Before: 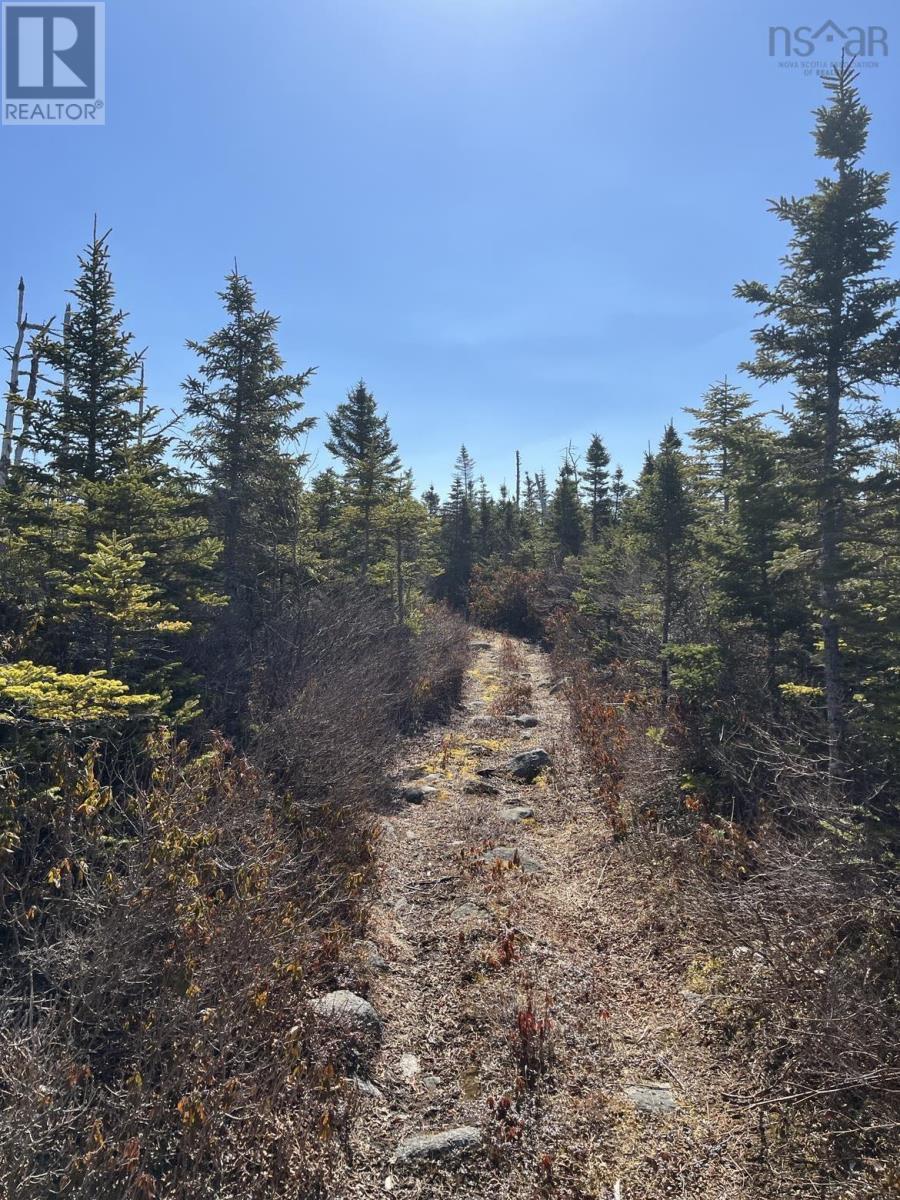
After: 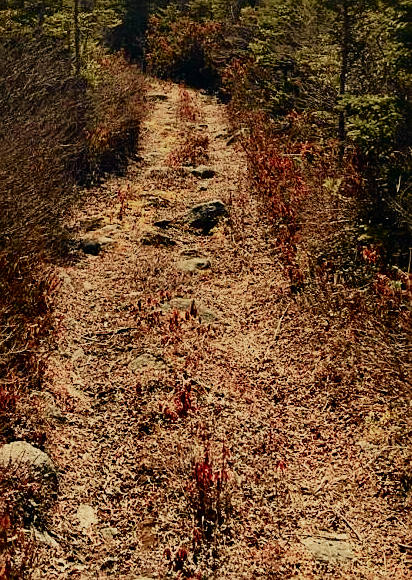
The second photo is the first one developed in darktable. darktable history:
graduated density: rotation 5.63°, offset 76.9
sigmoid: contrast 1.7, skew -0.2, preserve hue 0%, red attenuation 0.1, red rotation 0.035, green attenuation 0.1, green rotation -0.017, blue attenuation 0.15, blue rotation -0.052, base primaries Rec2020
tone curve: curves: ch0 [(0, 0) (0.058, 0.027) (0.214, 0.183) (0.304, 0.288) (0.522, 0.549) (0.658, 0.7) (0.741, 0.775) (0.844, 0.866) (0.986, 0.957)]; ch1 [(0, 0) (0.172, 0.123) (0.312, 0.296) (0.437, 0.429) (0.471, 0.469) (0.502, 0.5) (0.513, 0.515) (0.572, 0.603) (0.617, 0.653) (0.68, 0.724) (0.889, 0.924) (1, 1)]; ch2 [(0, 0) (0.411, 0.424) (0.489, 0.49) (0.502, 0.5) (0.517, 0.519) (0.549, 0.578) (0.604, 0.628) (0.693, 0.686) (1, 1)], color space Lab, independent channels, preserve colors none
sharpen: on, module defaults
tone equalizer: on, module defaults
crop: left 35.976%, top 45.819%, right 18.162%, bottom 5.807%
shadows and highlights: on, module defaults
white balance: red 1.138, green 0.996, blue 0.812
